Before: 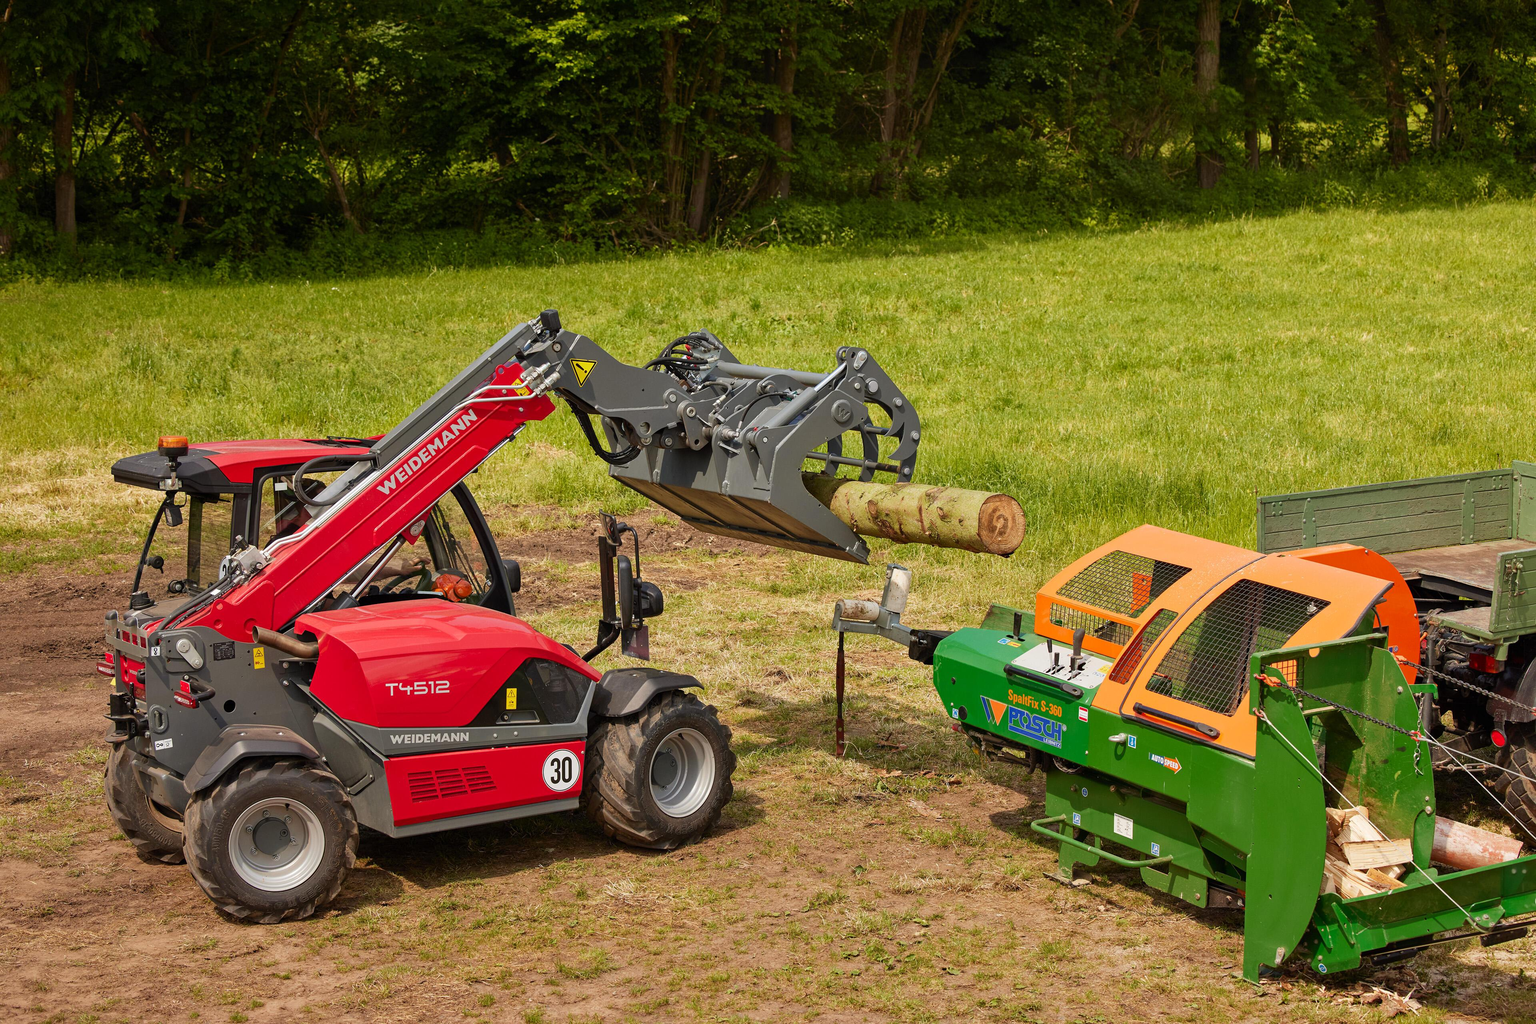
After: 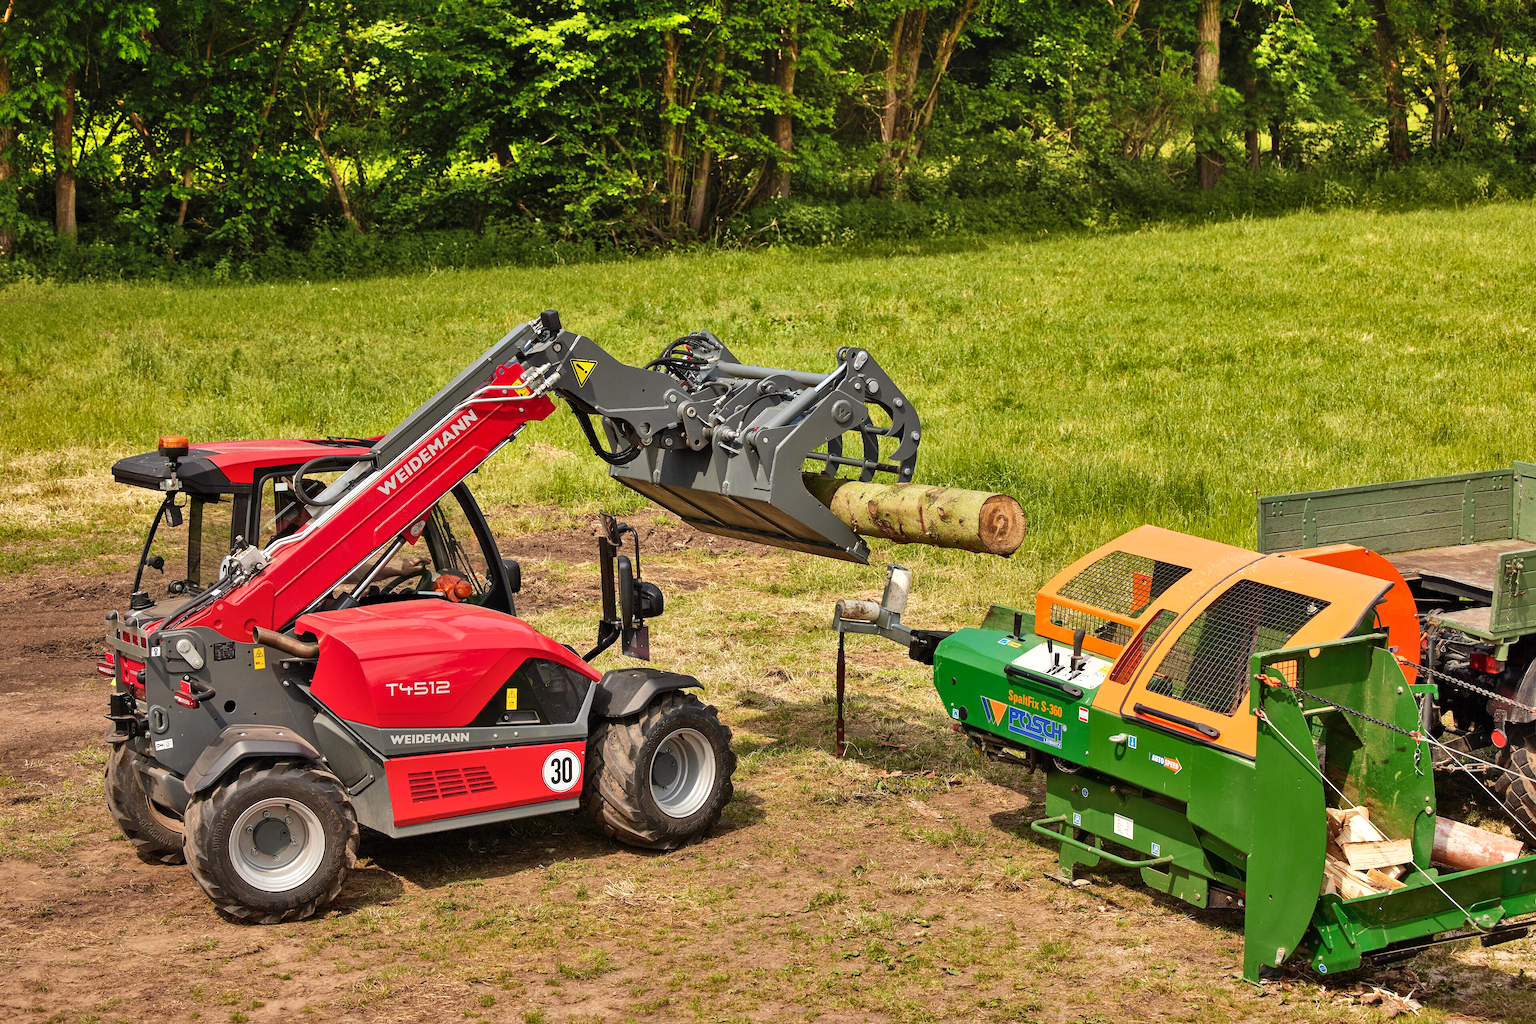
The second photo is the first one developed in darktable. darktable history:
shadows and highlights: shadows 75, highlights -60.85, soften with gaussian
tone equalizer: -8 EV -0.417 EV, -7 EV -0.389 EV, -6 EV -0.333 EV, -5 EV -0.222 EV, -3 EV 0.222 EV, -2 EV 0.333 EV, -1 EV 0.389 EV, +0 EV 0.417 EV, edges refinement/feathering 500, mask exposure compensation -1.57 EV, preserve details no
